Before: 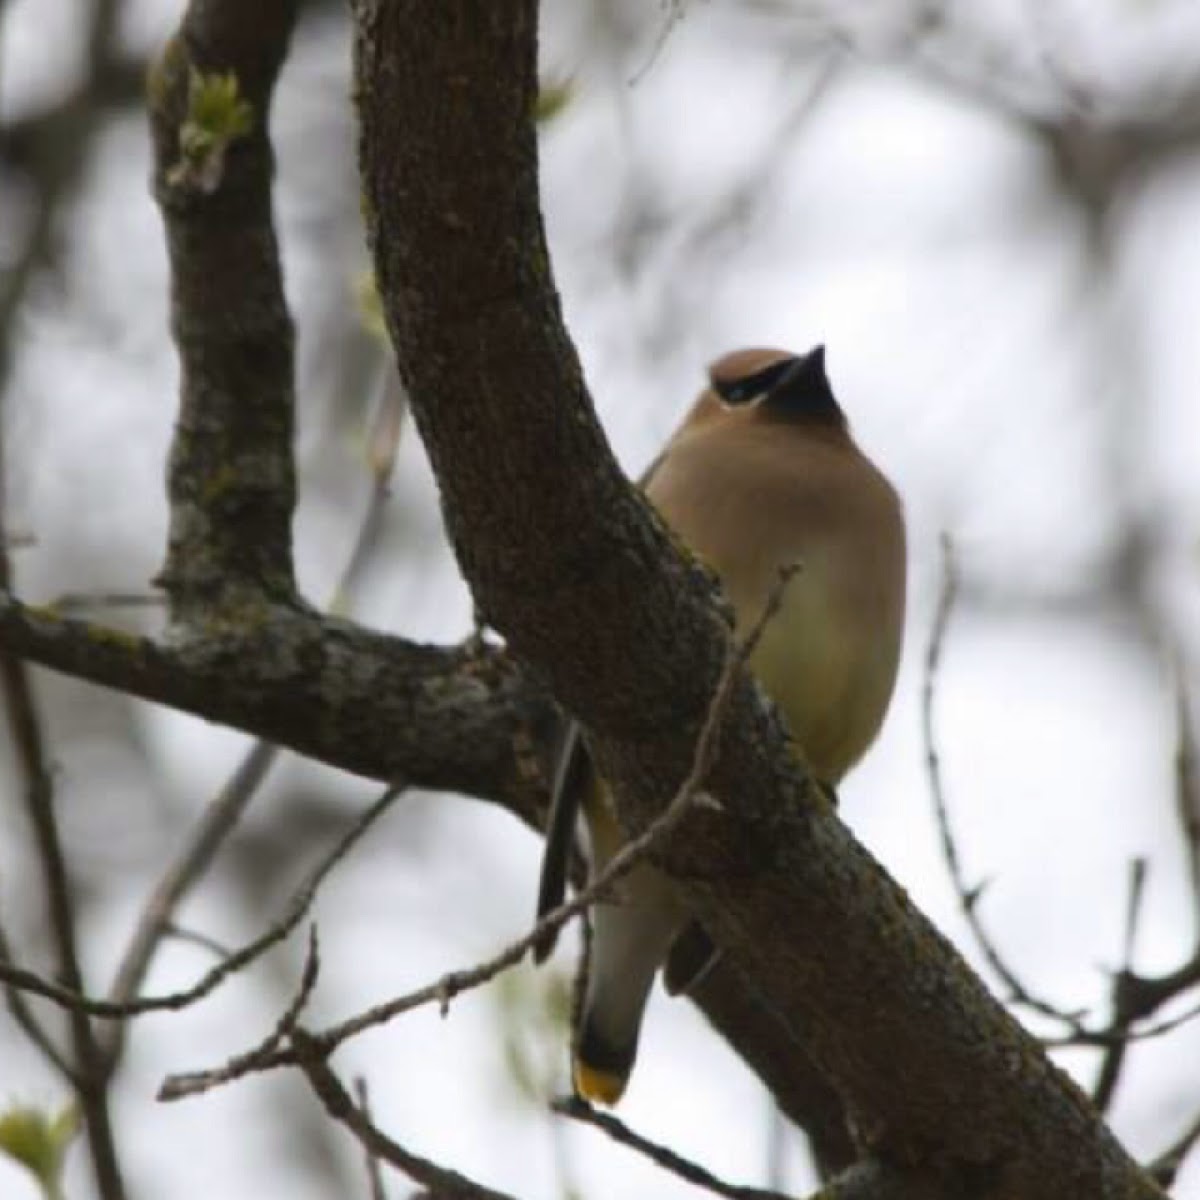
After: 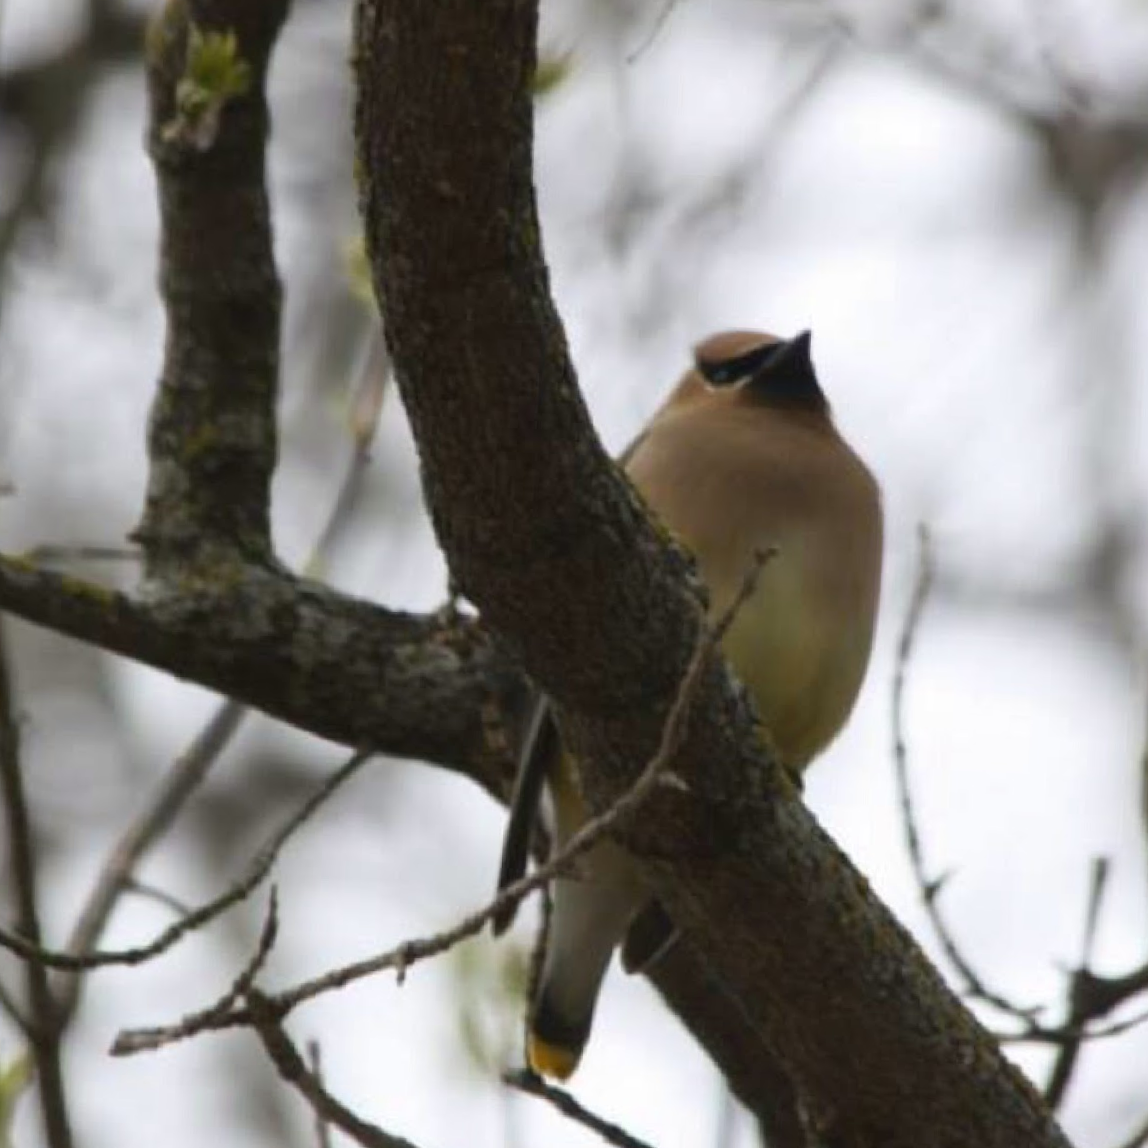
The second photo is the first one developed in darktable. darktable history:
crop and rotate: angle -2.62°
